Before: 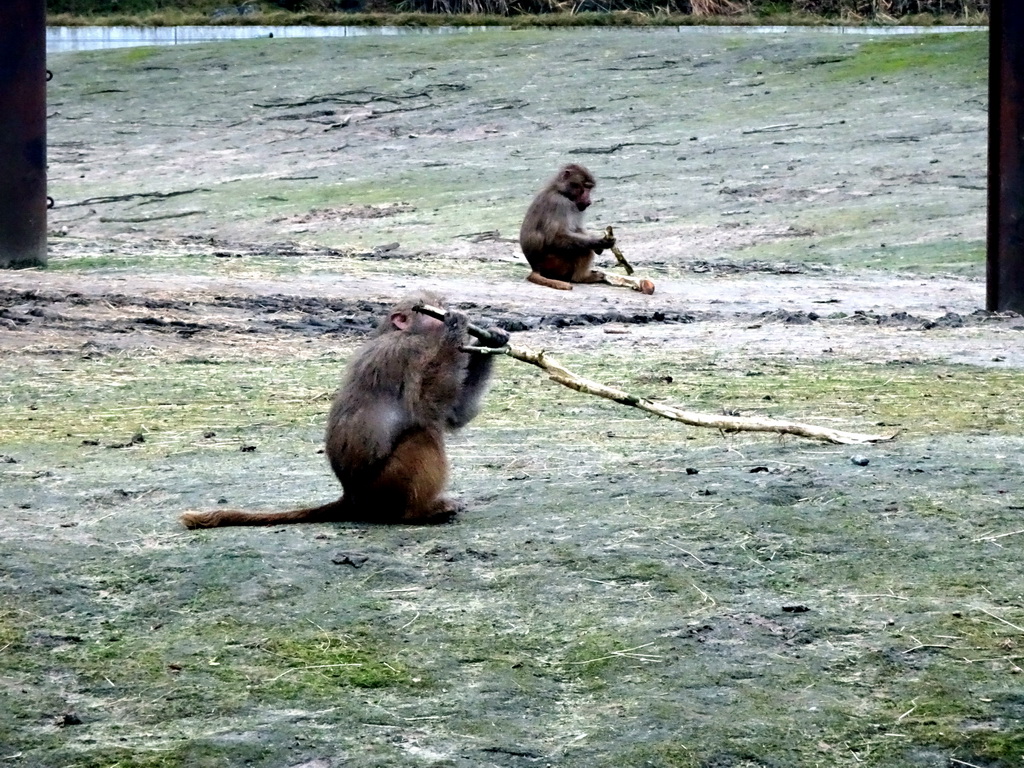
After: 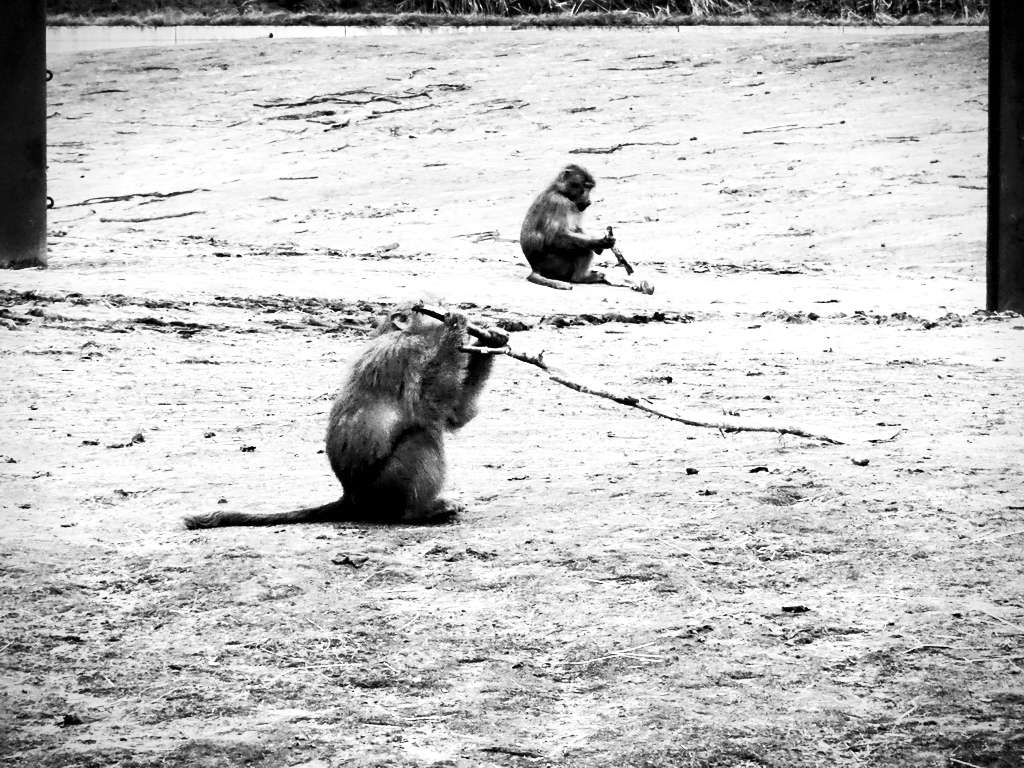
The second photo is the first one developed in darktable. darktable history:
local contrast: highlights 100%, shadows 100%, detail 120%, midtone range 0.2
color balance: input saturation 80.07%
vignetting: fall-off start 88.53%, fall-off radius 44.2%, saturation 0.376, width/height ratio 1.161
contrast brightness saturation: contrast 0.53, brightness 0.47, saturation -1
